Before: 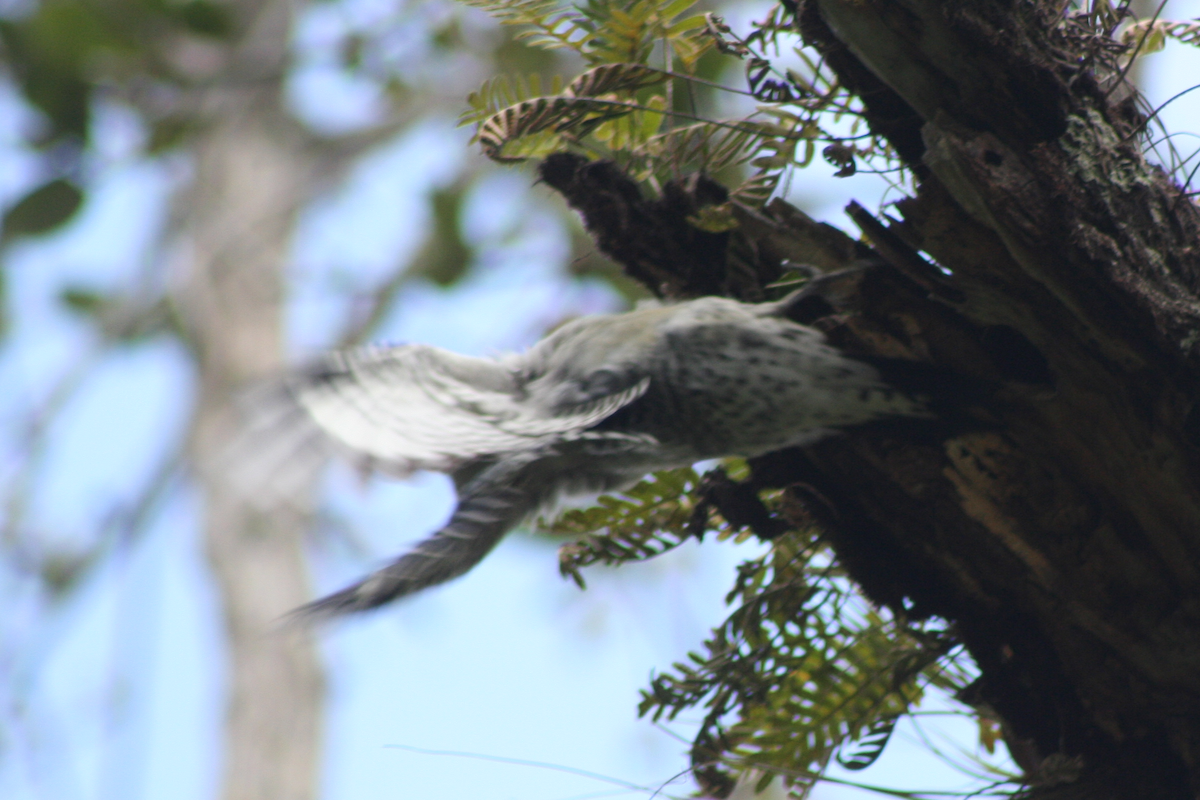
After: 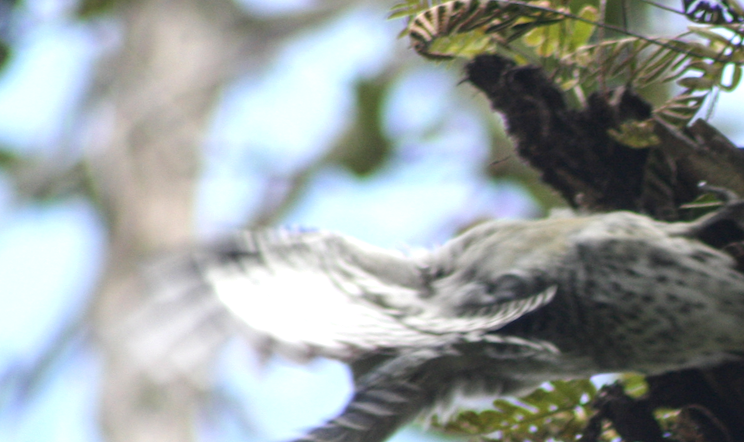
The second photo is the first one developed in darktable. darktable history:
crop and rotate: angle -5.34°, left 2.234%, top 6.914%, right 27.308%, bottom 30.283%
exposure: black level correction 0, exposure 0.395 EV, compensate highlight preservation false
local contrast: on, module defaults
